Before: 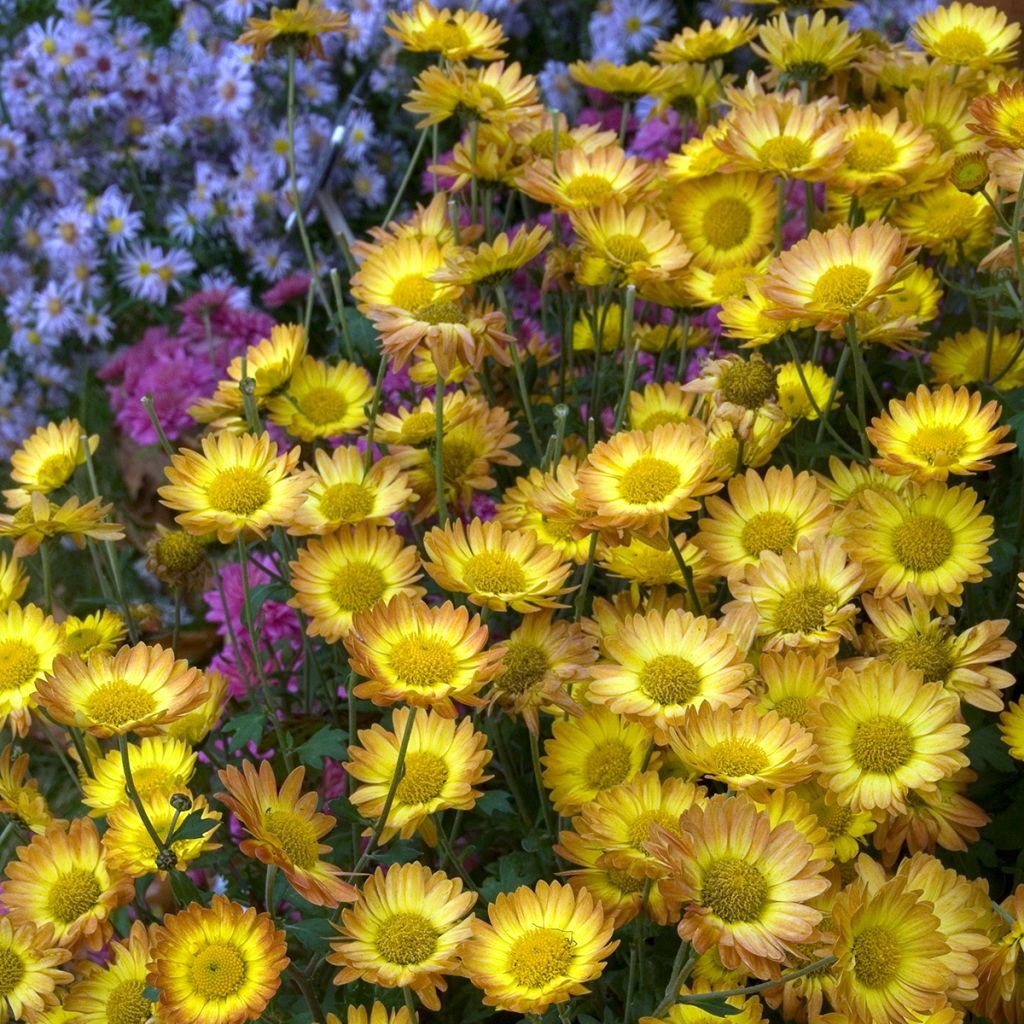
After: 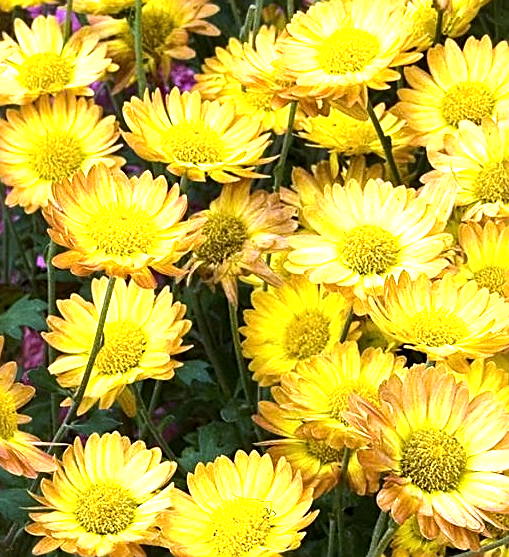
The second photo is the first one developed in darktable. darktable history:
sharpen: amount 0.597
tone equalizer: -8 EV -0.751 EV, -7 EV -0.714 EV, -6 EV -0.561 EV, -5 EV -0.379 EV, -3 EV 0.382 EV, -2 EV 0.6 EV, -1 EV 0.676 EV, +0 EV 0.728 EV, edges refinement/feathering 500, mask exposure compensation -1.57 EV, preserve details no
crop: left 29.445%, top 42.045%, right 20.763%, bottom 3.504%
exposure: exposure 0.781 EV, compensate highlight preservation false
